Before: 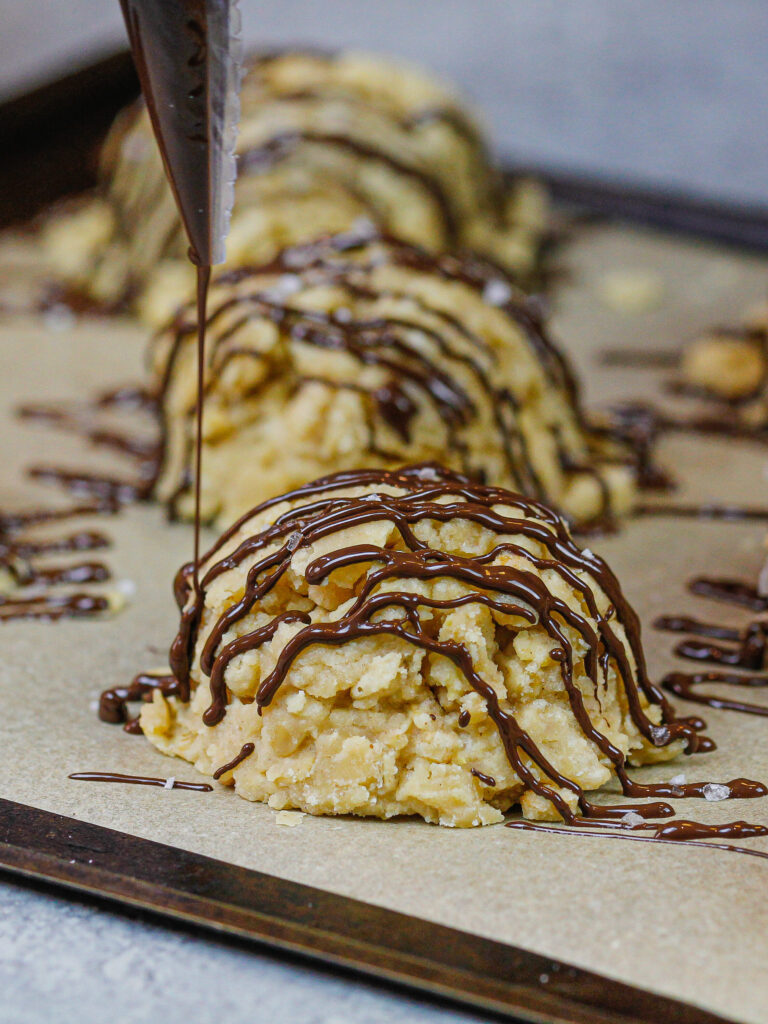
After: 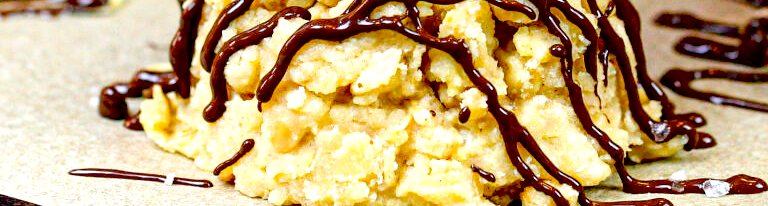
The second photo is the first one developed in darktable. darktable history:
crop and rotate: top 59.015%, bottom 20.784%
exposure: black level correction 0.031, exposure 0.31 EV, compensate exposure bias true, compensate highlight preservation false
contrast brightness saturation: contrast 0.051, brightness 0.06, saturation 0.011
tone equalizer: -8 EV -0.767 EV, -7 EV -0.698 EV, -6 EV -0.618 EV, -5 EV -0.42 EV, -3 EV 0.401 EV, -2 EV 0.6 EV, -1 EV 0.69 EV, +0 EV 0.739 EV
